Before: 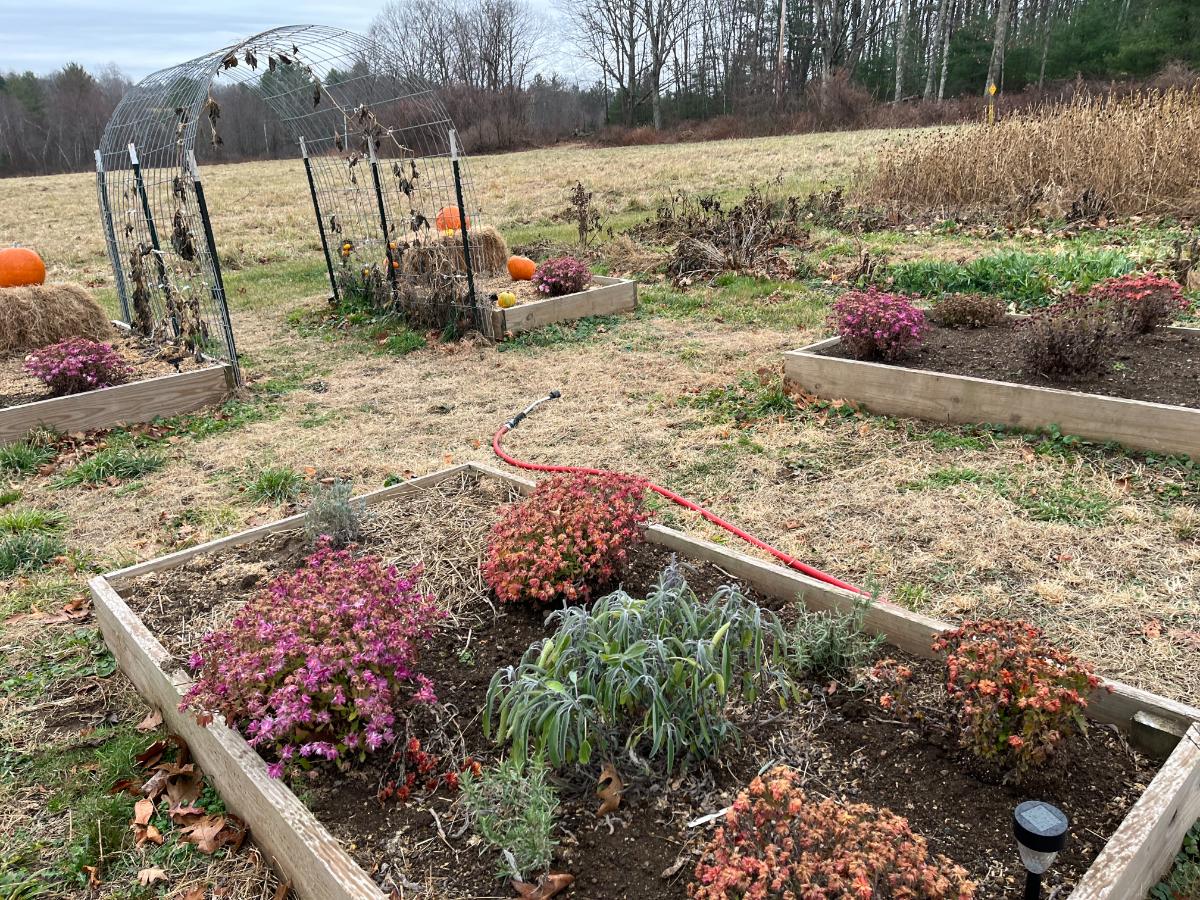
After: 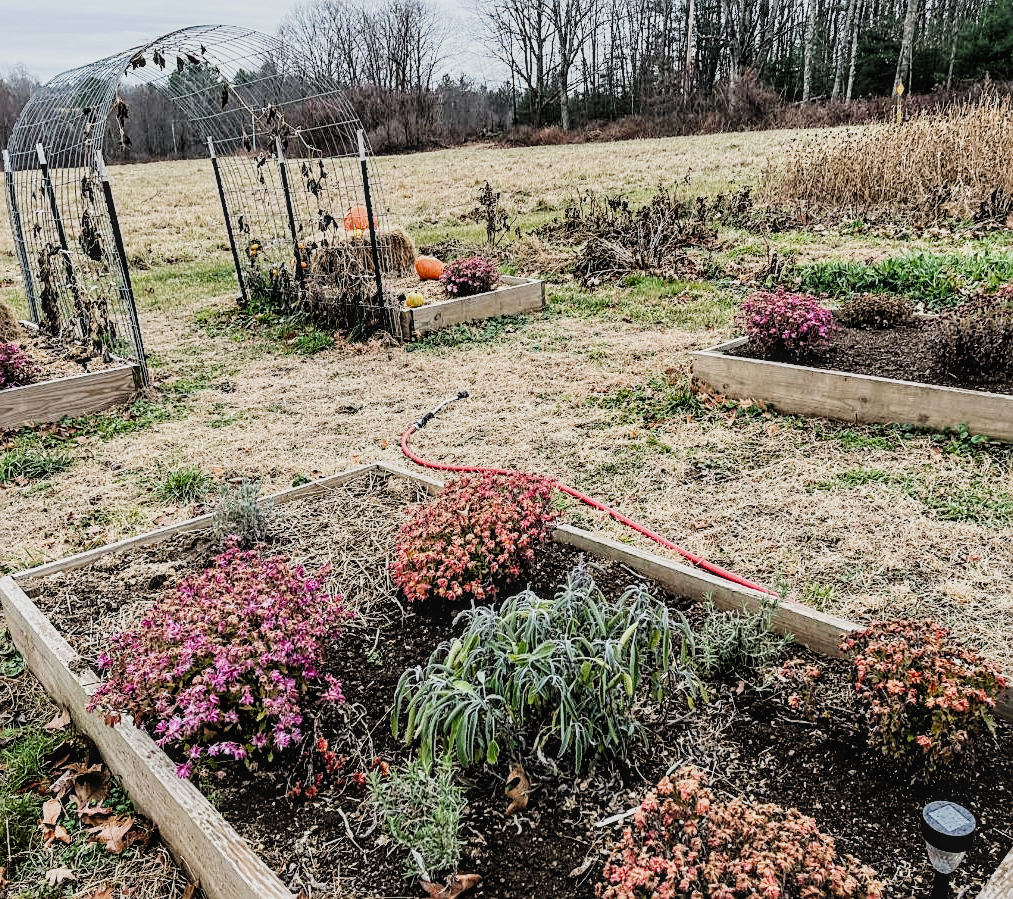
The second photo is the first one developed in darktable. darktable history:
sharpen: on, module defaults
tone curve: curves: ch0 [(0, 0.021) (0.049, 0.044) (0.152, 0.14) (0.328, 0.357) (0.473, 0.529) (0.641, 0.705) (0.868, 0.887) (1, 0.969)]; ch1 [(0, 0) (0.322, 0.328) (0.43, 0.425) (0.474, 0.466) (0.502, 0.503) (0.522, 0.526) (0.564, 0.591) (0.602, 0.632) (0.677, 0.701) (0.859, 0.885) (1, 1)]; ch2 [(0, 0) (0.33, 0.301) (0.447, 0.44) (0.502, 0.505) (0.535, 0.554) (0.565, 0.598) (0.618, 0.629) (1, 1)], preserve colors none
crop: left 7.689%, right 7.867%
local contrast: on, module defaults
filmic rgb: black relative exposure -5.11 EV, white relative exposure 3.96 EV, threshold 3.03 EV, hardness 2.89, contrast 1.197, color science v4 (2020), enable highlight reconstruction true
